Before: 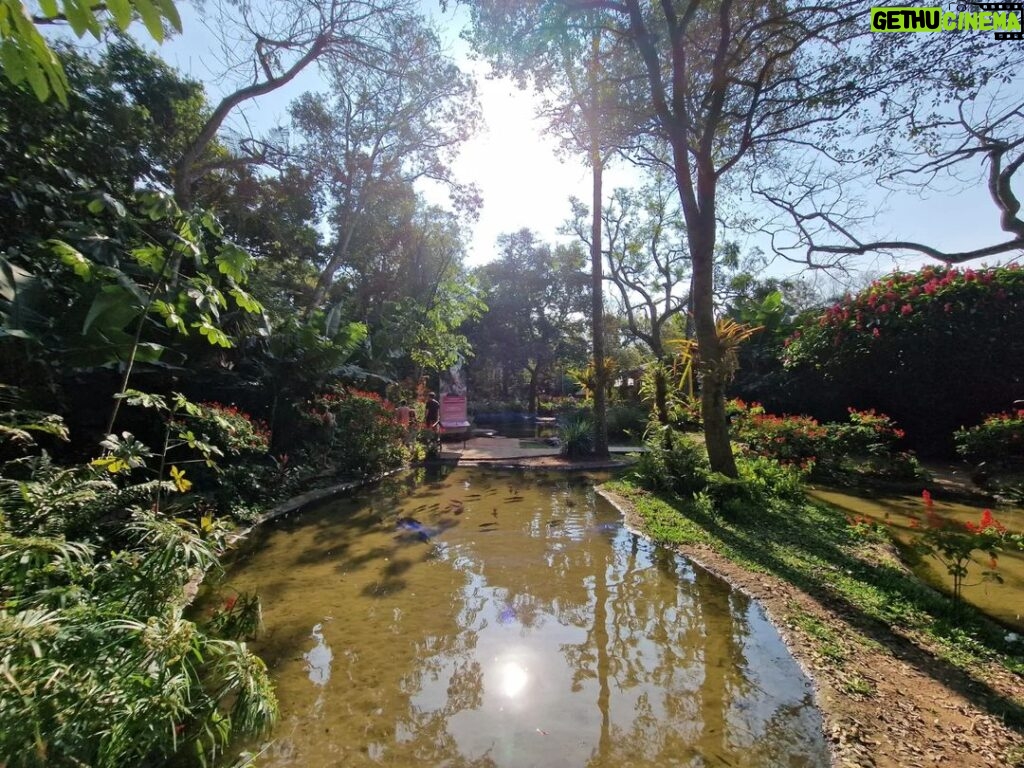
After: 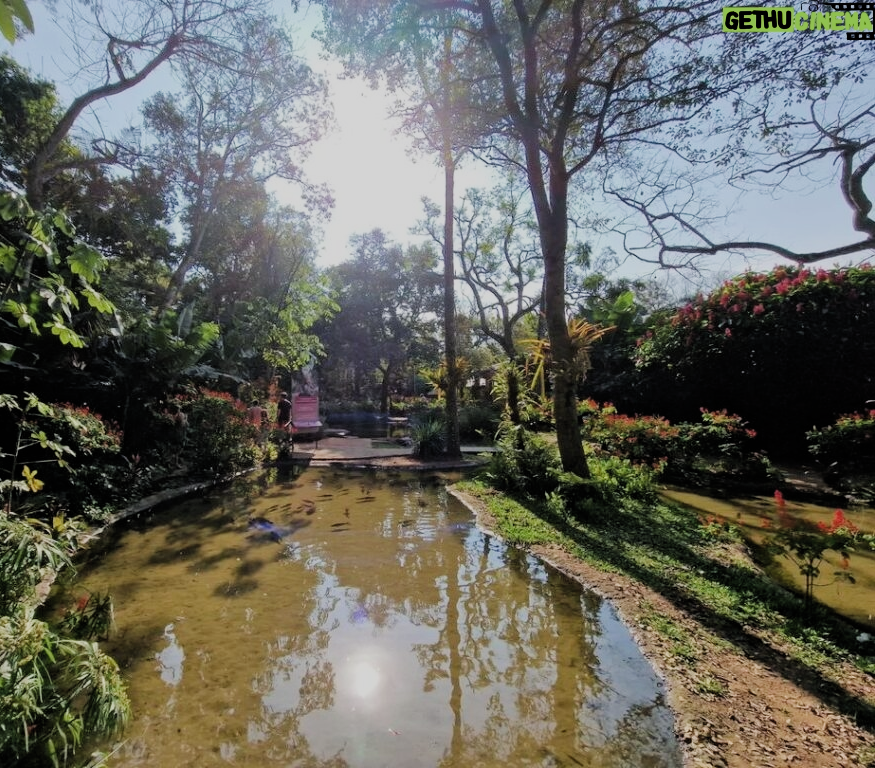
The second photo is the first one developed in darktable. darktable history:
crop and rotate: left 14.547%
exposure: compensate highlight preservation false
filmic rgb: black relative exposure -7.65 EV, white relative exposure 4.56 EV, threshold 2.99 EV, hardness 3.61, color science v4 (2020), enable highlight reconstruction true
